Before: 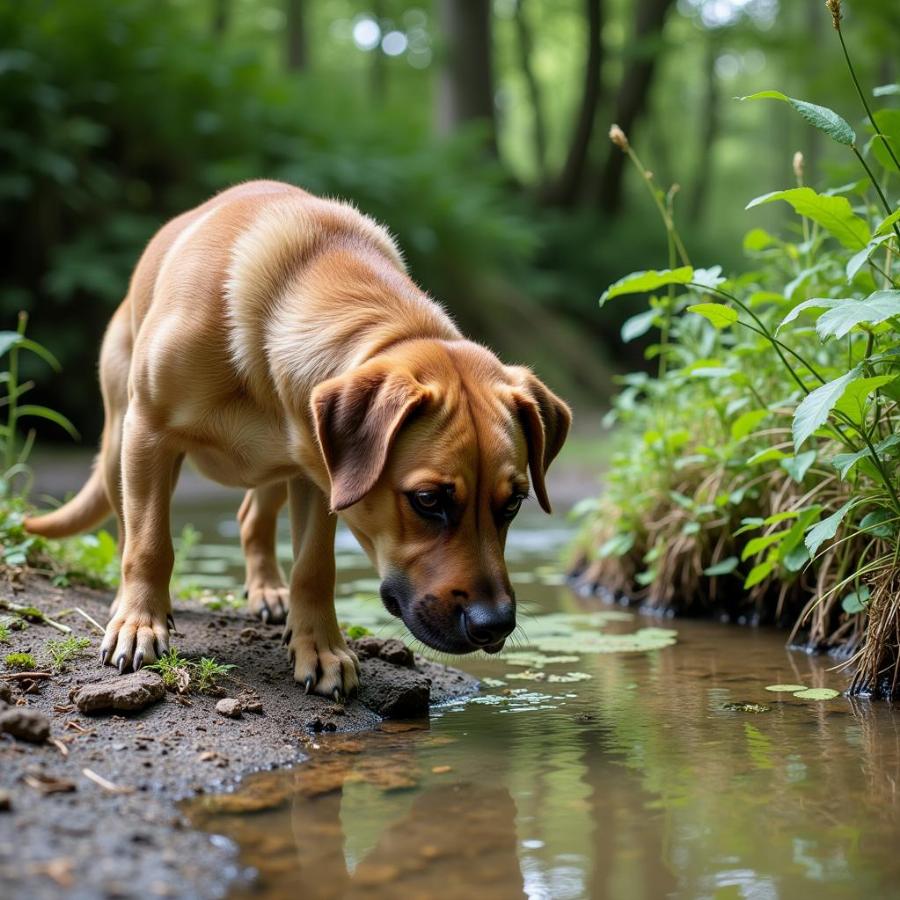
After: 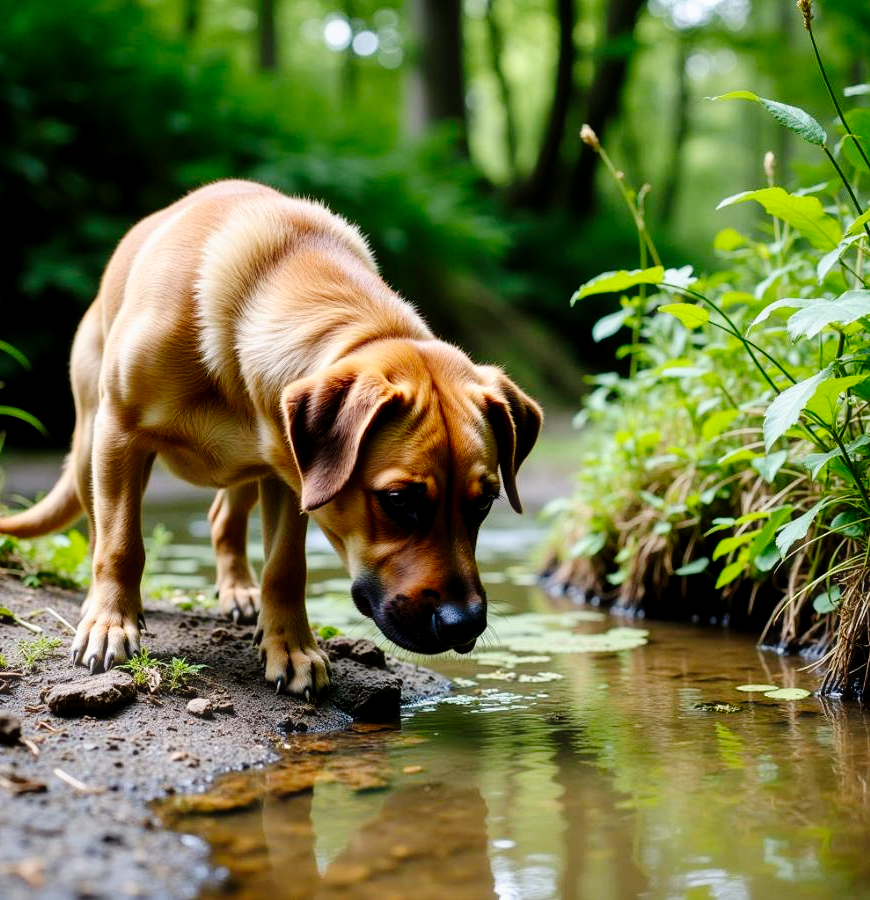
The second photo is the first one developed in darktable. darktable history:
exposure: black level correction 0.009, compensate exposure bias true, compensate highlight preservation false
tone curve: curves: ch0 [(0, 0) (0.003, 0.003) (0.011, 0.005) (0.025, 0.008) (0.044, 0.012) (0.069, 0.02) (0.1, 0.031) (0.136, 0.047) (0.177, 0.088) (0.224, 0.141) (0.277, 0.222) (0.335, 0.32) (0.399, 0.425) (0.468, 0.524) (0.543, 0.623) (0.623, 0.716) (0.709, 0.796) (0.801, 0.88) (0.898, 0.959) (1, 1)], preserve colors none
crop and rotate: left 3.271%
haze removal: strength -0.093, compatibility mode true, adaptive false
